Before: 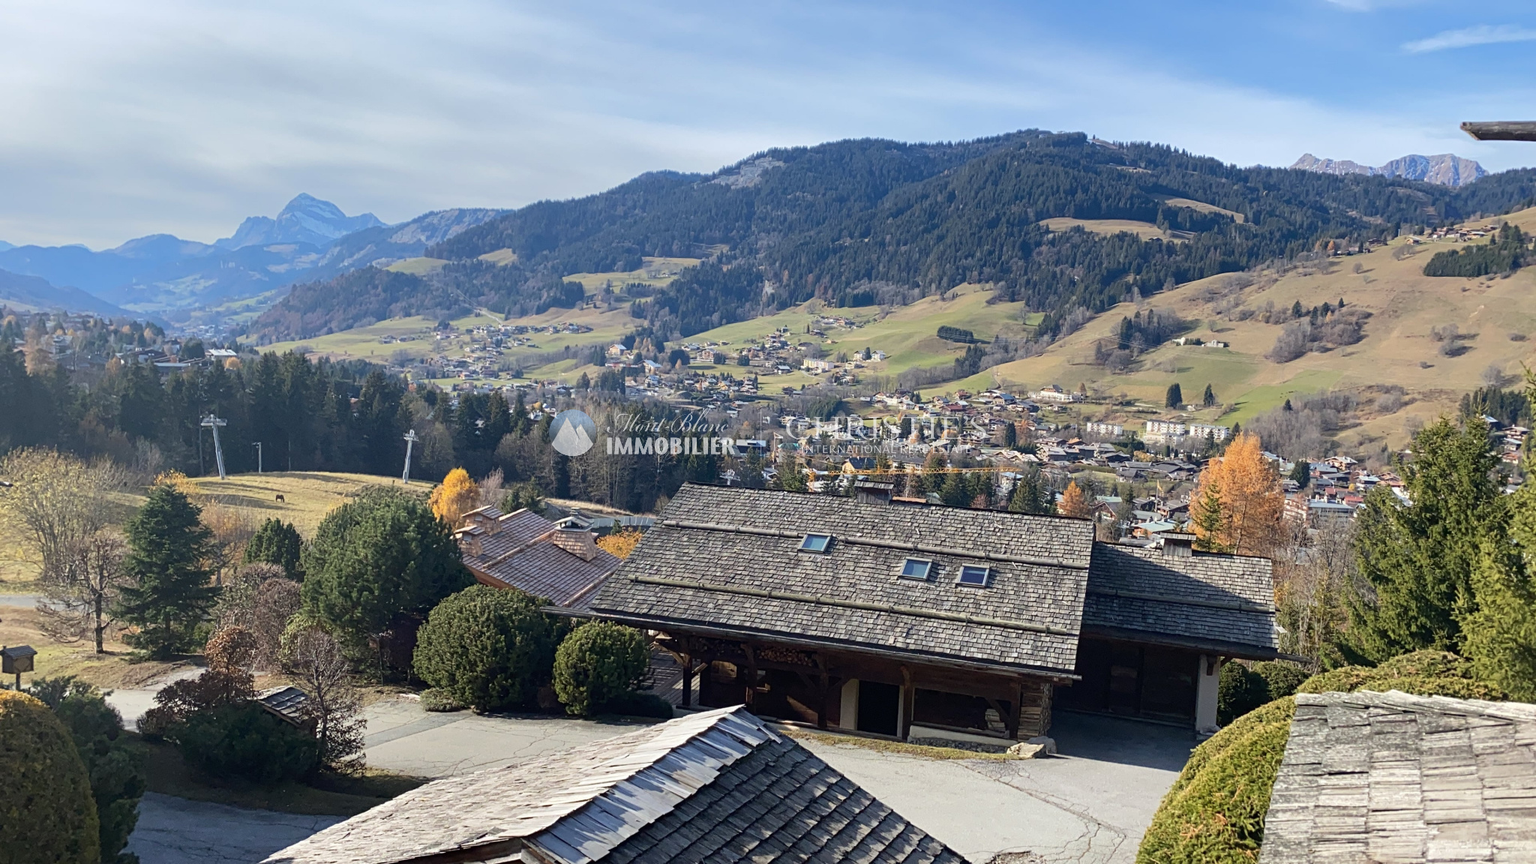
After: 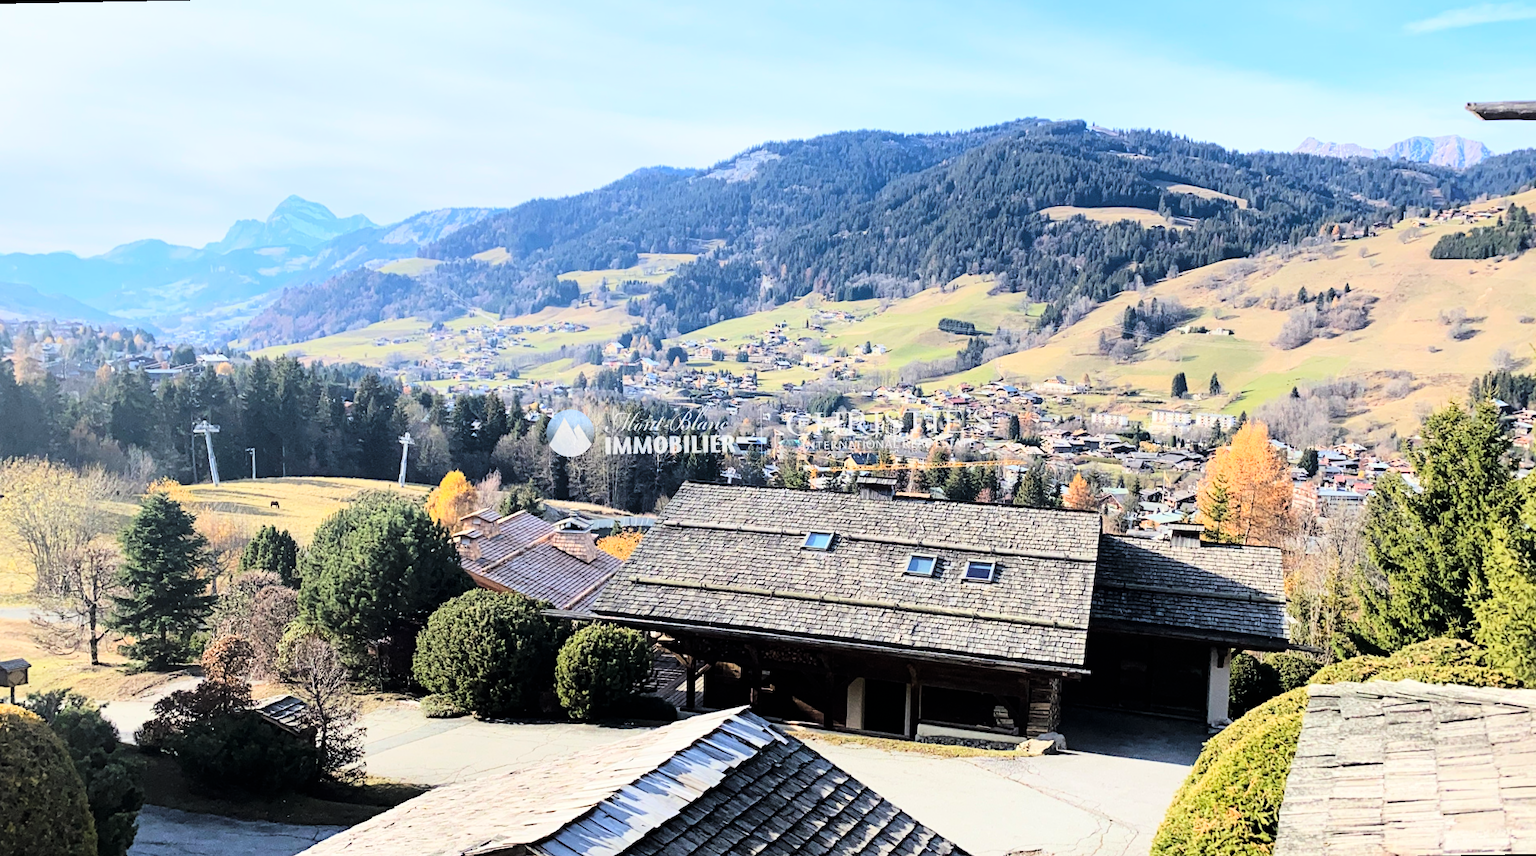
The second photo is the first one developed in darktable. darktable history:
tone curve: curves: ch0 [(0, 0) (0.004, 0) (0.133, 0.071) (0.325, 0.456) (0.832, 0.957) (1, 1)], color space Lab, linked channels, preserve colors none
rotate and perspective: rotation -1°, crop left 0.011, crop right 0.989, crop top 0.025, crop bottom 0.975
